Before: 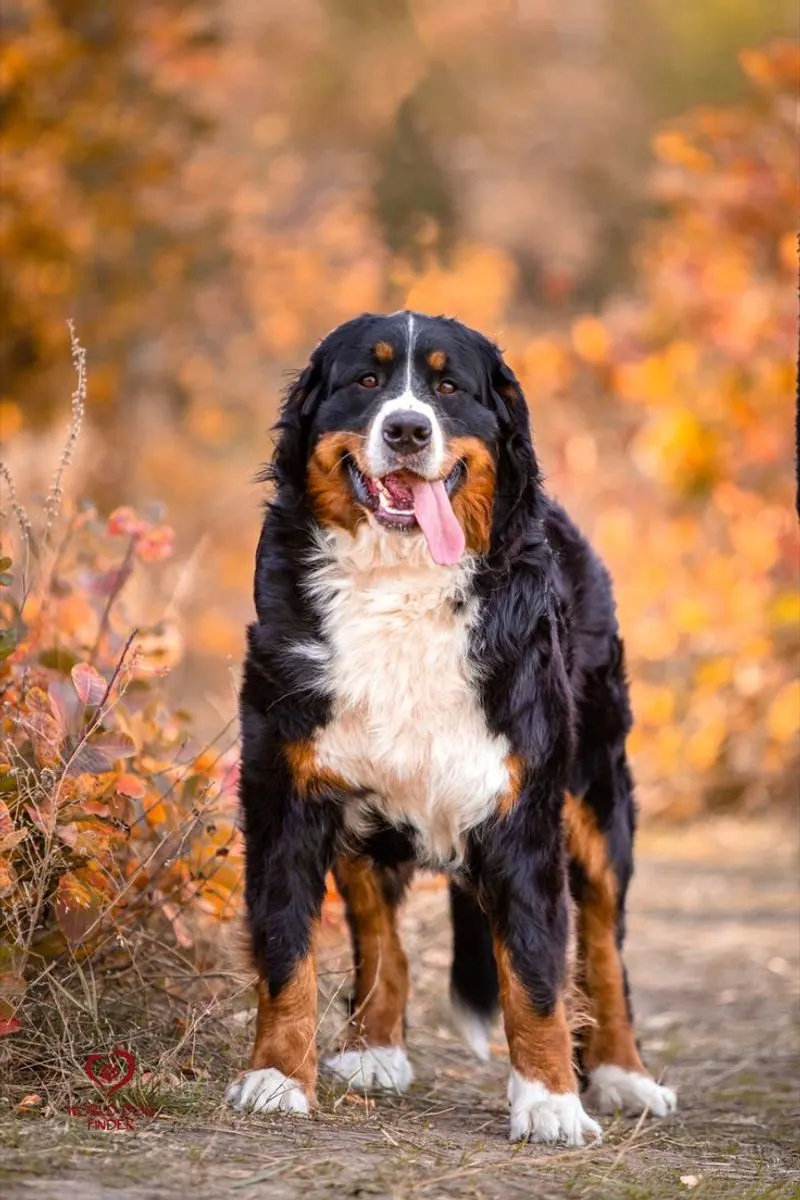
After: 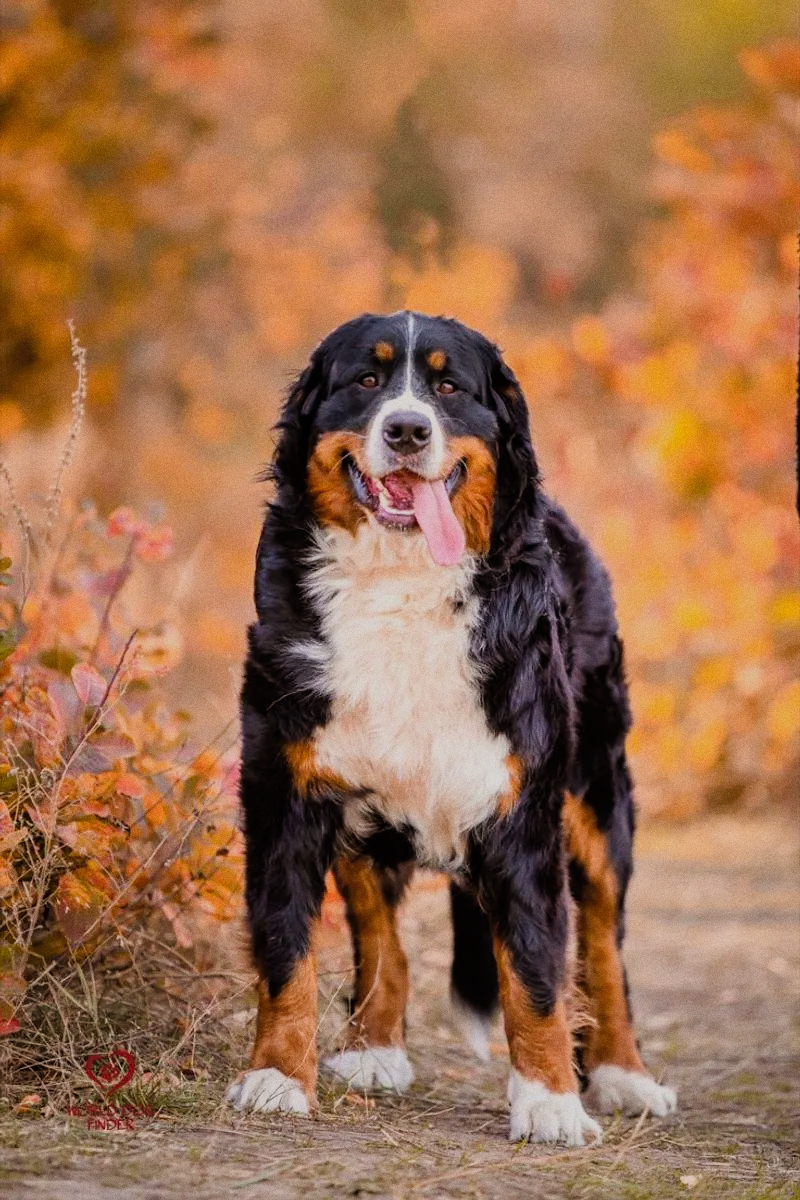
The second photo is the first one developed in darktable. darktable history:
color balance rgb: shadows lift › chroma 2%, shadows lift › hue 50°, power › hue 60°, highlights gain › chroma 1%, highlights gain › hue 60°, global offset › luminance 0.25%, global vibrance 30%
grain: coarseness 0.09 ISO
filmic rgb: black relative exposure -7.65 EV, white relative exposure 4.56 EV, hardness 3.61
